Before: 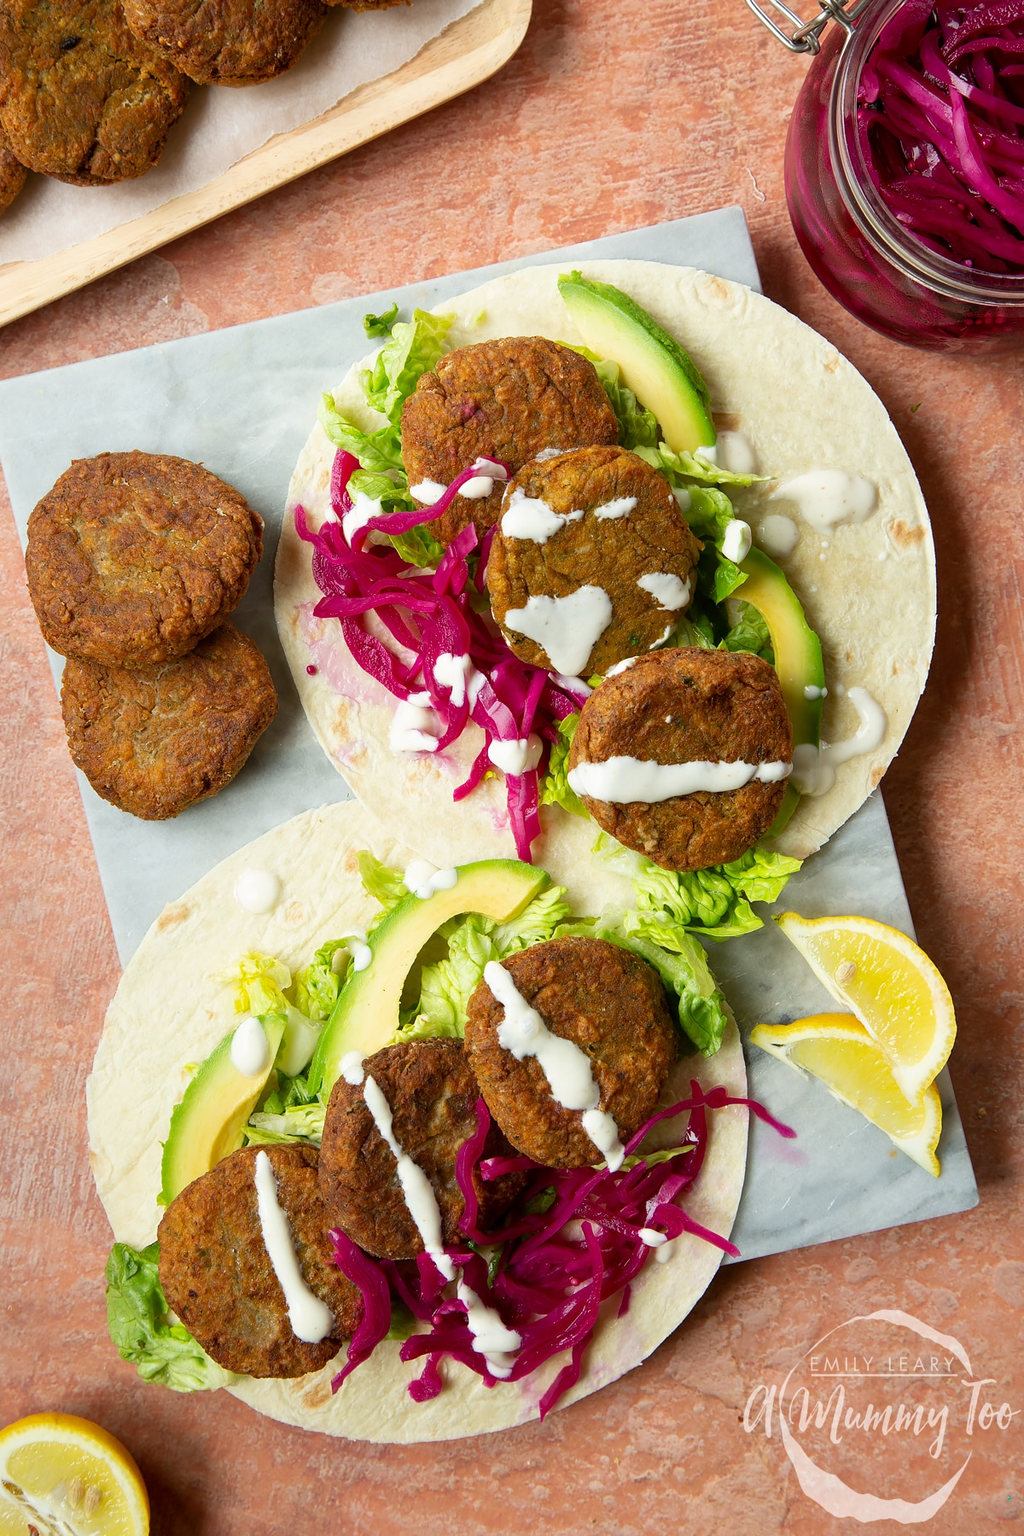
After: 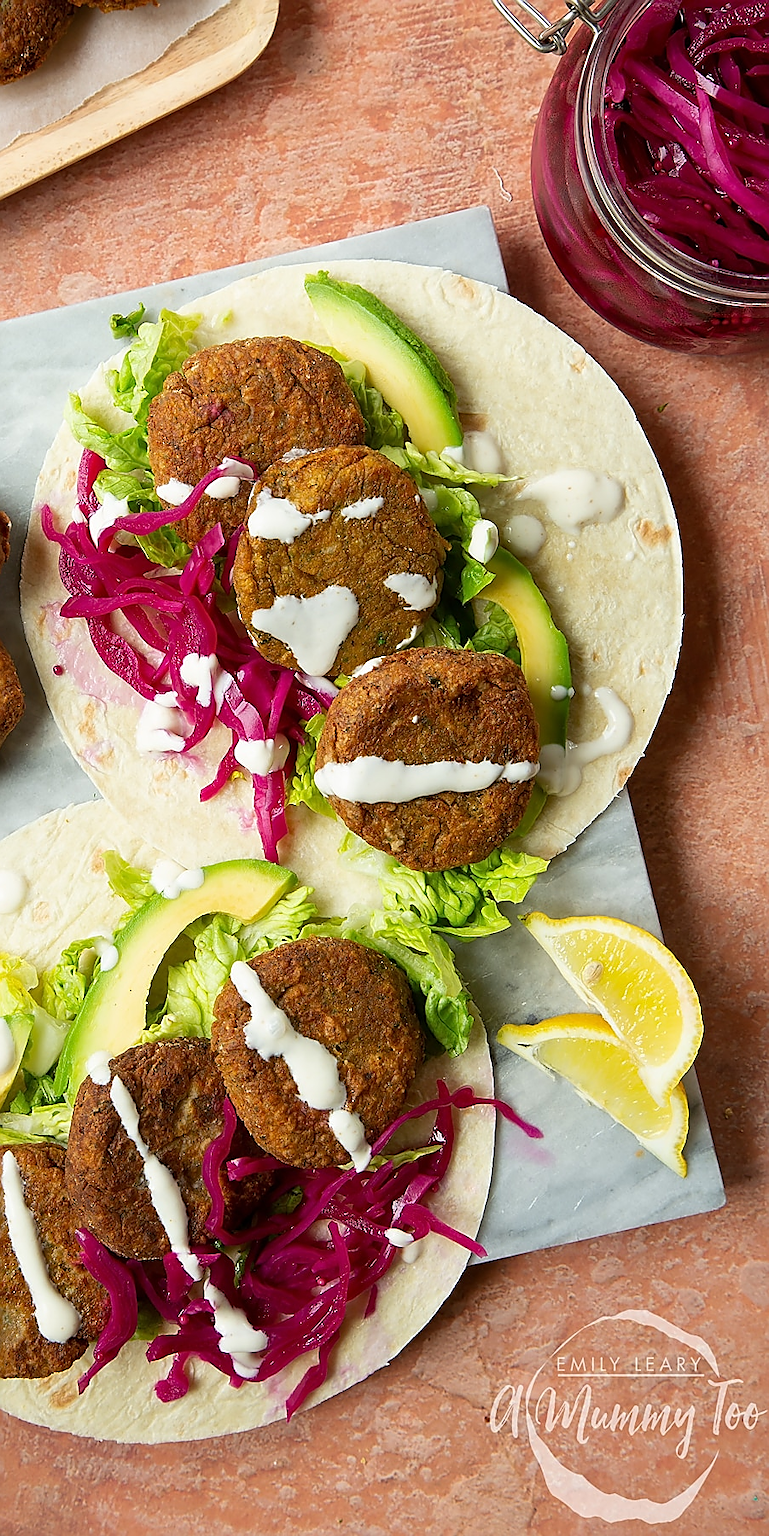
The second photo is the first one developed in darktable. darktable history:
sharpen: radius 1.425, amount 1.24, threshold 0.626
crop and rotate: left 24.779%
